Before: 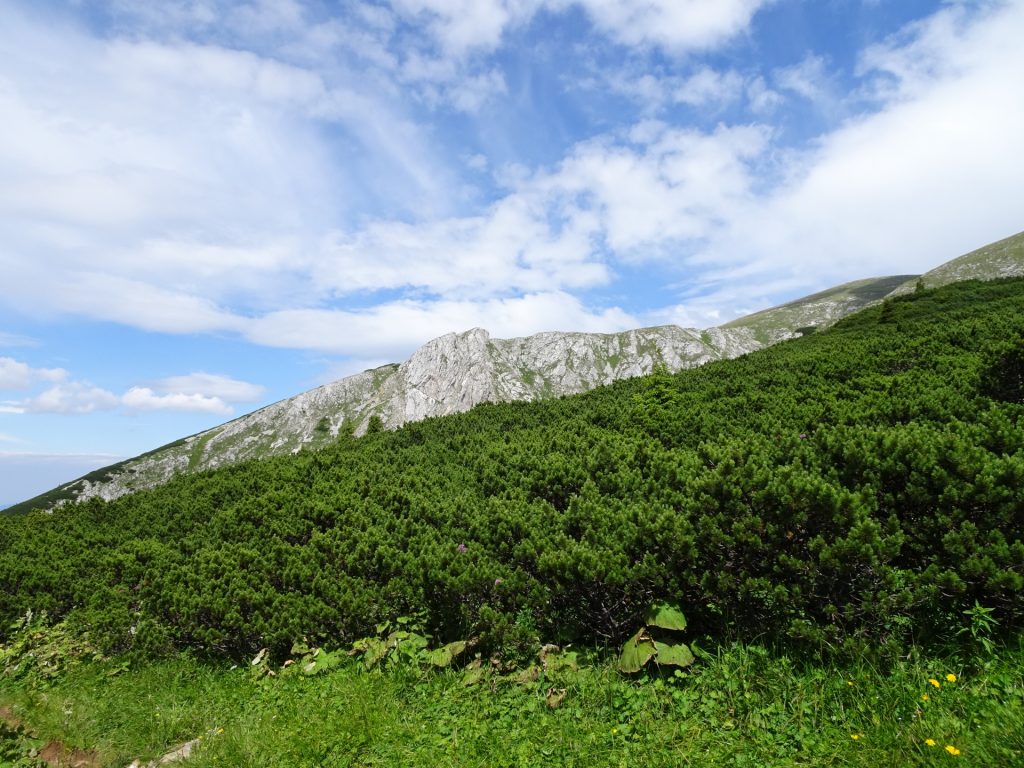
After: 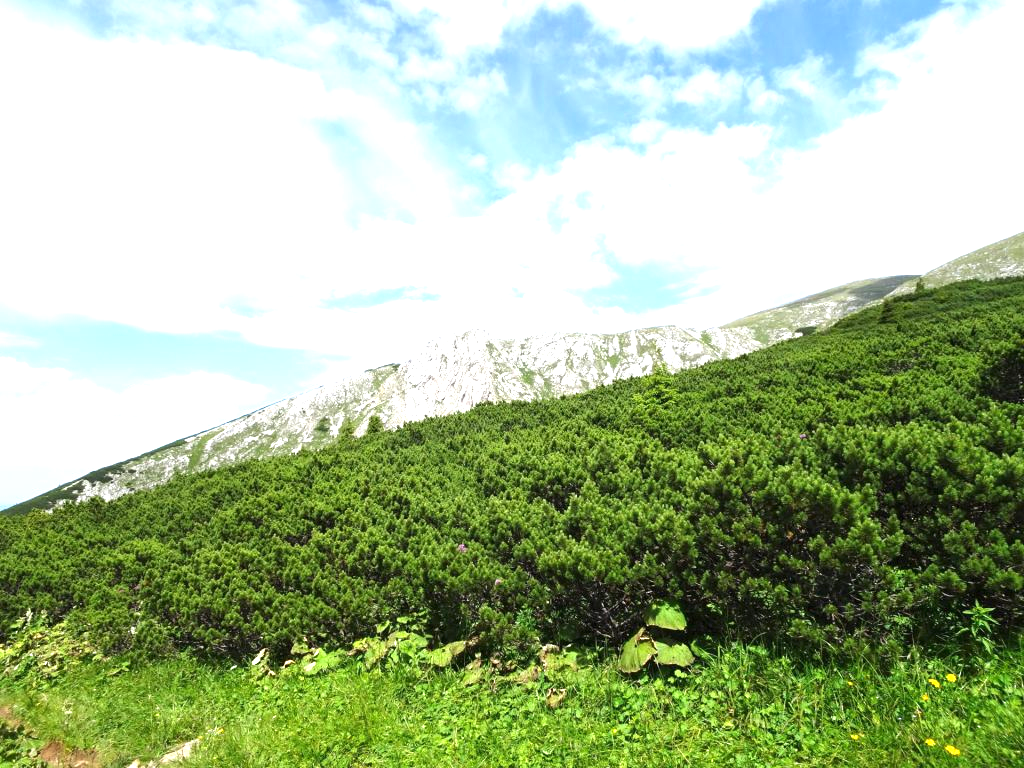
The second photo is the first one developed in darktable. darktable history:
tone equalizer: on, module defaults
exposure: black level correction 0, exposure 1.2 EV, compensate highlight preservation false
